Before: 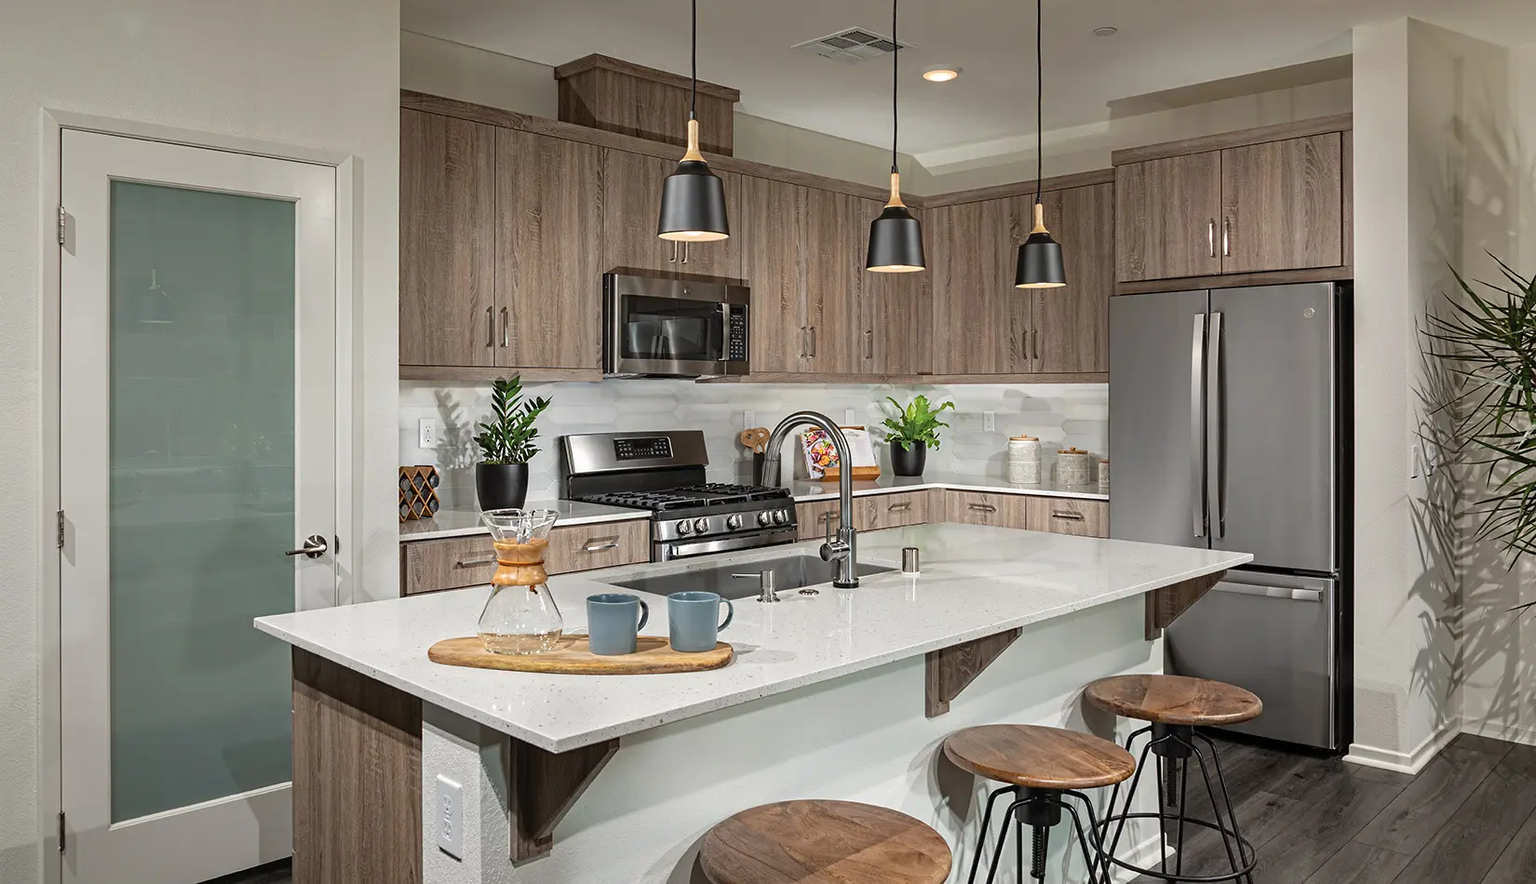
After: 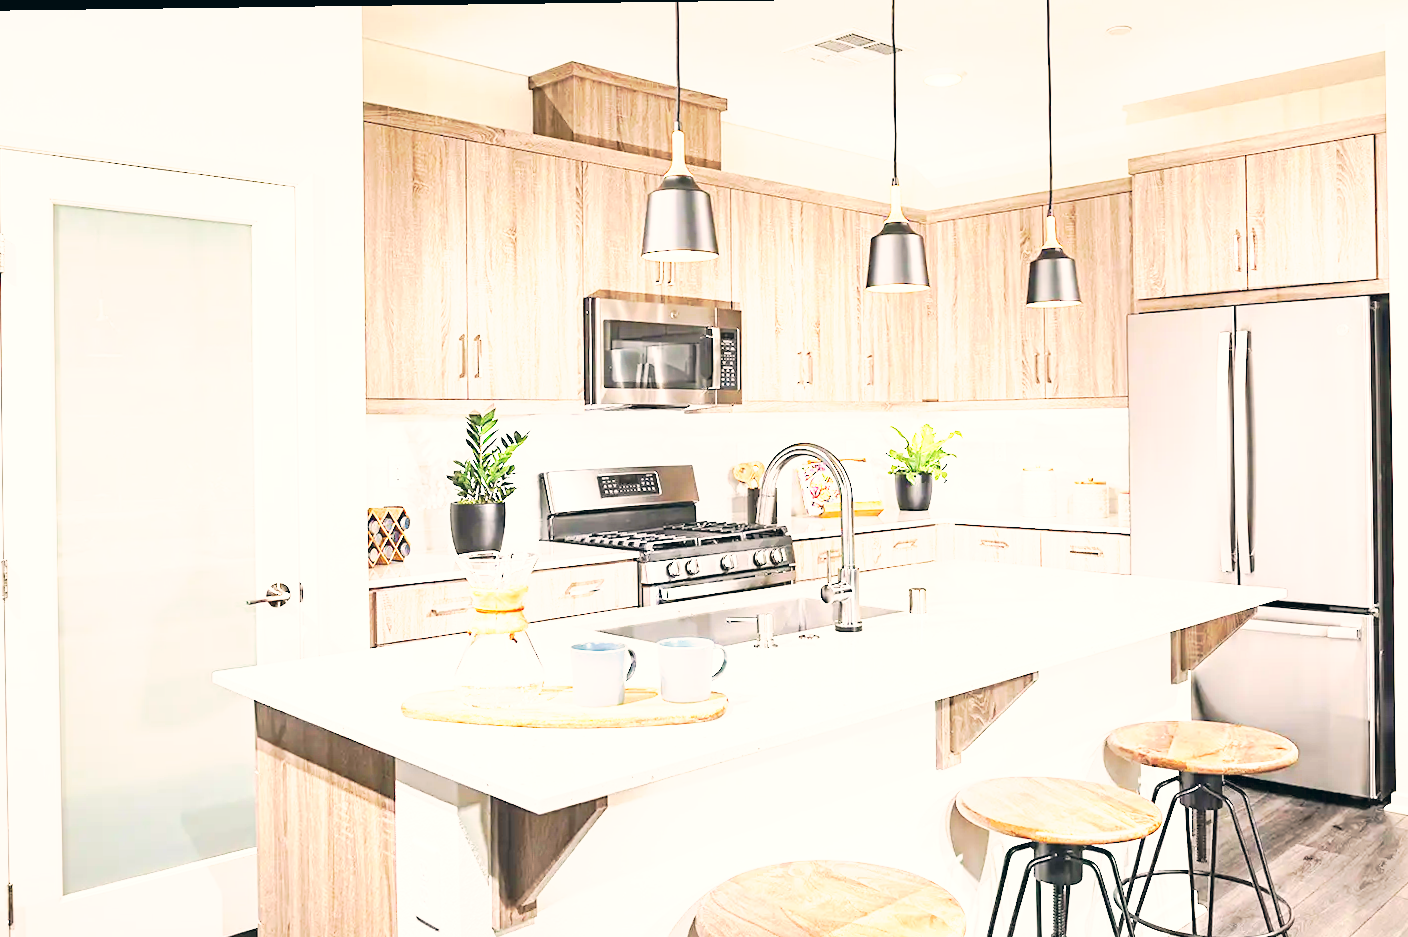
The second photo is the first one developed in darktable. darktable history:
base curve: curves: ch0 [(0, 0) (0.007, 0.004) (0.027, 0.03) (0.046, 0.07) (0.207, 0.54) (0.442, 0.872) (0.673, 0.972) (1, 1)], preserve colors none
exposure: black level correction 0, exposure 1.749 EV, compensate highlight preservation false
crop and rotate: angle 0.75°, left 4.126%, top 0.985%, right 11.153%, bottom 2.533%
color correction: highlights a* 5.36, highlights b* 5.34, shadows a* -4.31, shadows b* -5.05
contrast brightness saturation: brightness 0.149
tone curve: curves: ch0 [(0, 0) (0.003, 0.005) (0.011, 0.016) (0.025, 0.036) (0.044, 0.071) (0.069, 0.112) (0.1, 0.149) (0.136, 0.187) (0.177, 0.228) (0.224, 0.272) (0.277, 0.32) (0.335, 0.374) (0.399, 0.429) (0.468, 0.479) (0.543, 0.538) (0.623, 0.609) (0.709, 0.697) (0.801, 0.789) (0.898, 0.876) (1, 1)], preserve colors none
